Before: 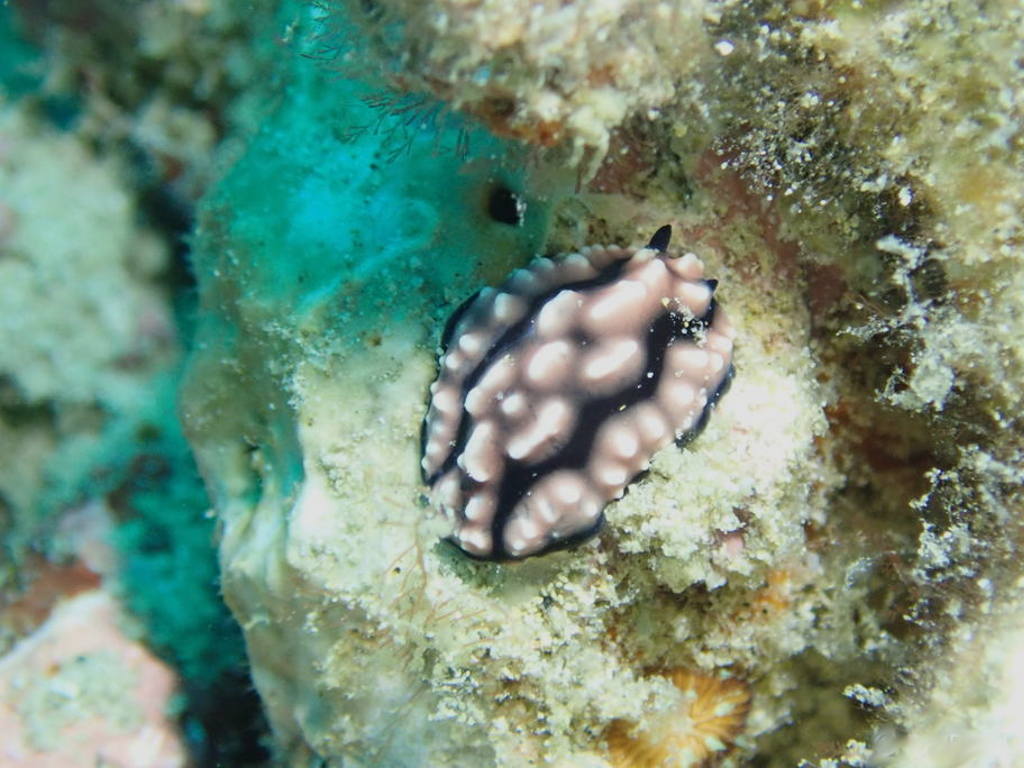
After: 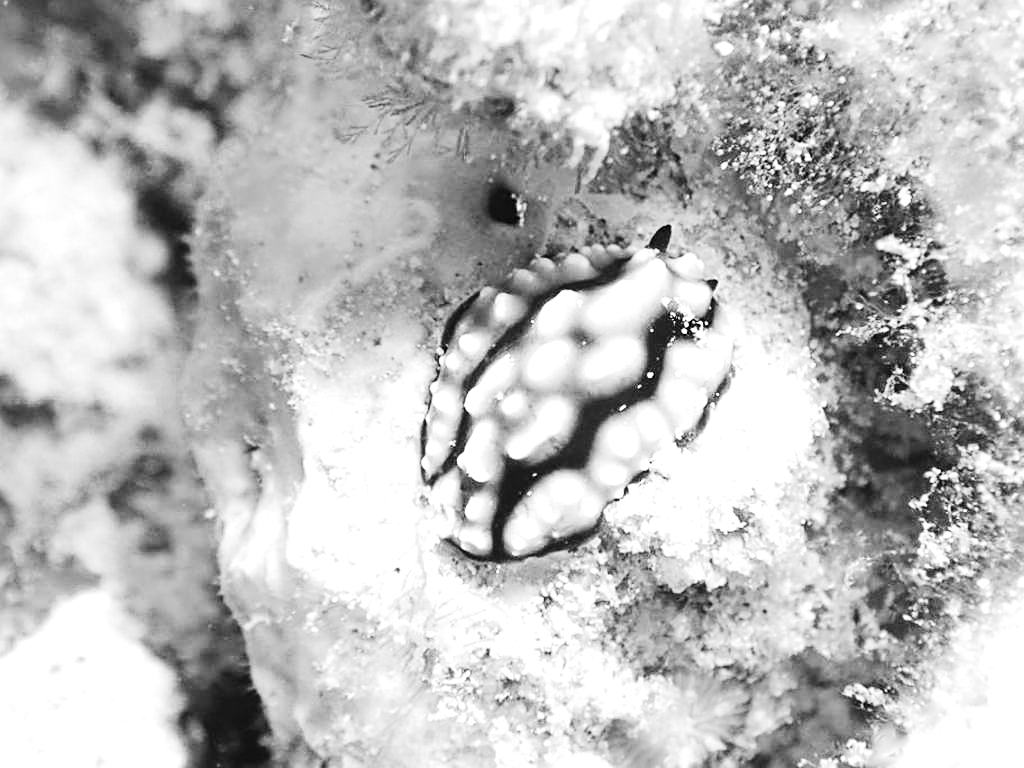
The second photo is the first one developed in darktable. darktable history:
sharpen: on, module defaults
monochrome: a 14.95, b -89.96
contrast brightness saturation: contrast 0.04, saturation 0.16
color balance rgb: linear chroma grading › shadows -10%, linear chroma grading › global chroma 20%, perceptual saturation grading › global saturation 15%, perceptual brilliance grading › global brilliance 30%, perceptual brilliance grading › highlights 12%, perceptual brilliance grading › mid-tones 24%, global vibrance 20%
base curve: curves: ch0 [(0, 0) (0.032, 0.025) (0.121, 0.166) (0.206, 0.329) (0.605, 0.79) (1, 1)], preserve colors none
contrast equalizer: y [[0.5, 0.5, 0.472, 0.5, 0.5, 0.5], [0.5 ×6], [0.5 ×6], [0 ×6], [0 ×6]]
